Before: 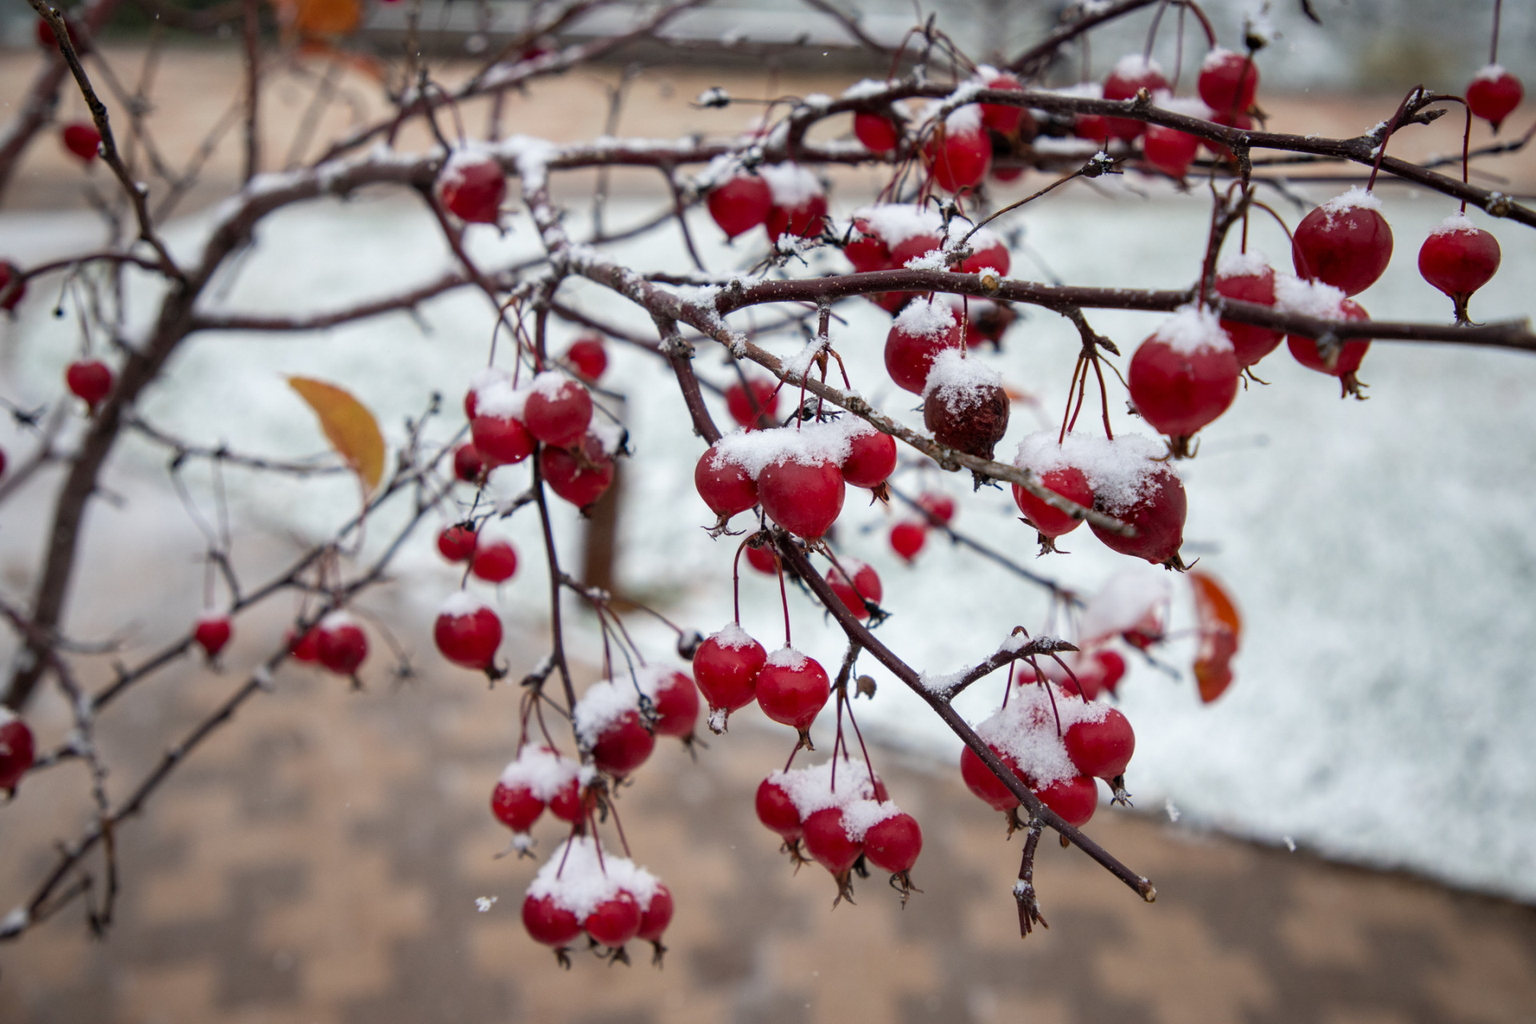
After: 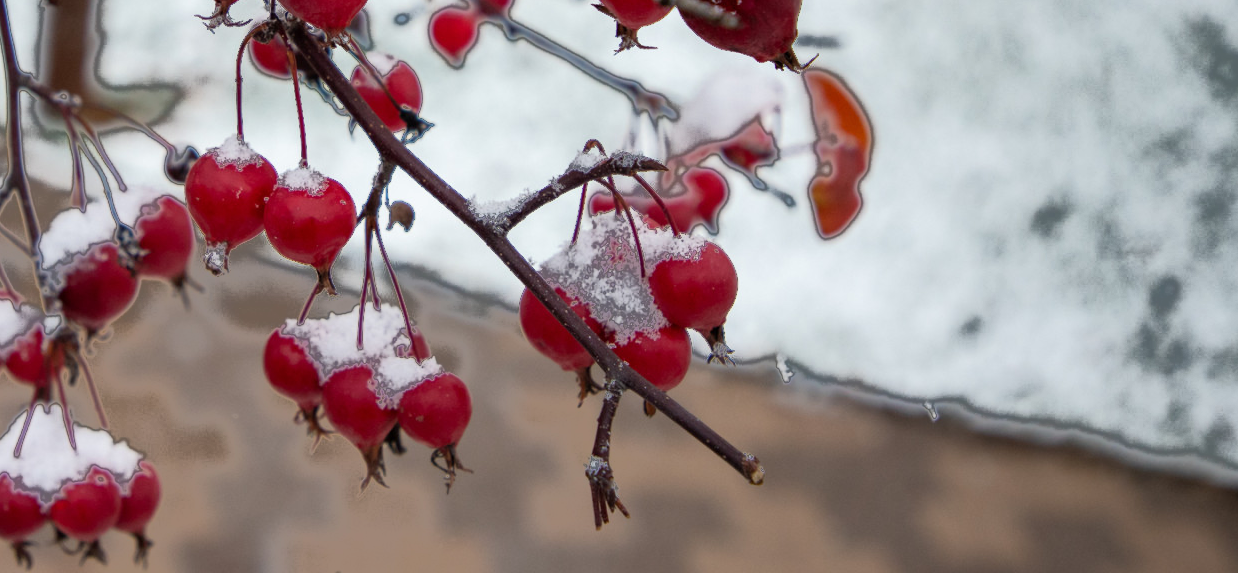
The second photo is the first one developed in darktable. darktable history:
fill light: exposure -0.73 EV, center 0.69, width 2.2
crop and rotate: left 35.509%, top 50.238%, bottom 4.934%
tone equalizer: on, module defaults
